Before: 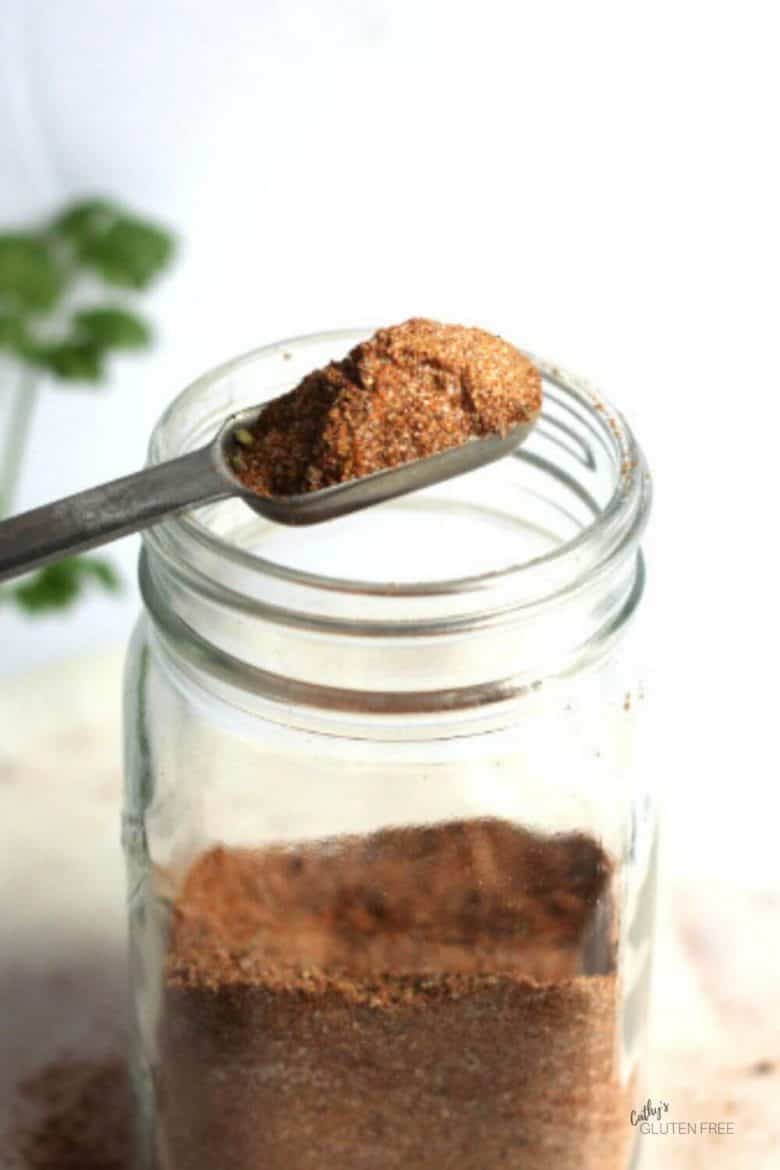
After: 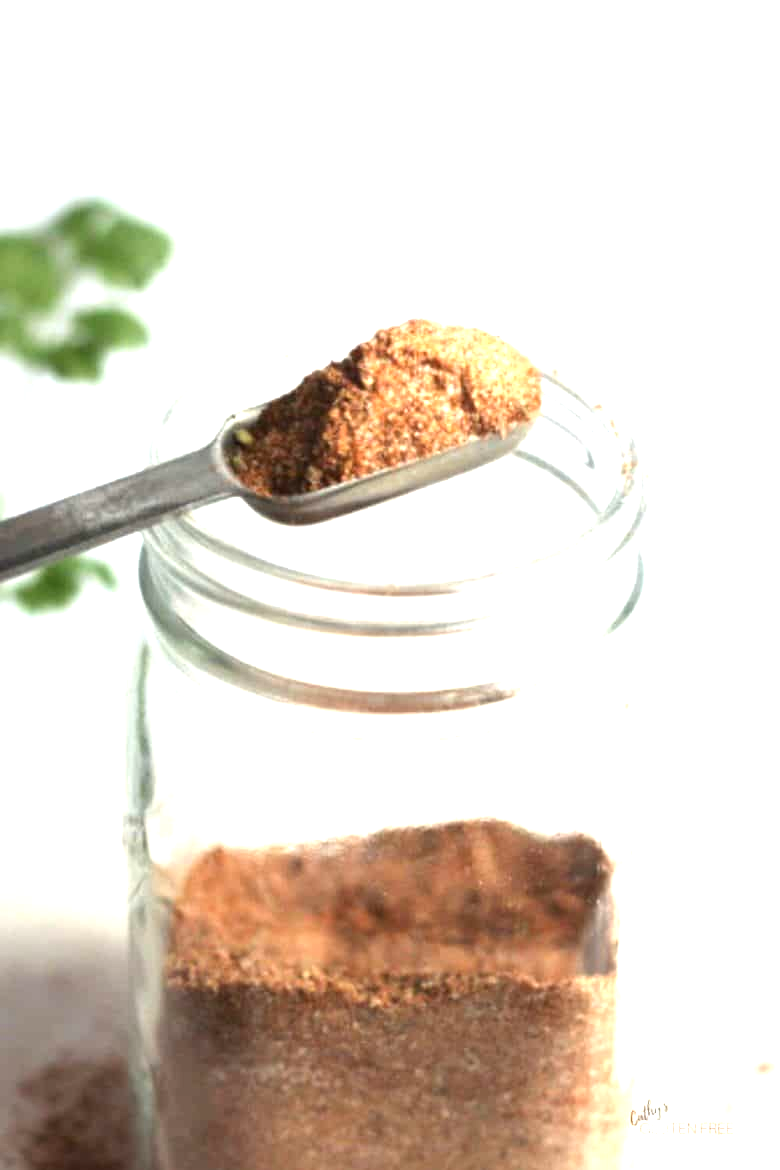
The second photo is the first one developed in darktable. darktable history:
exposure: exposure 1.166 EV, compensate highlight preservation false
haze removal: compatibility mode true, adaptive false
contrast brightness saturation: saturation -0.092
